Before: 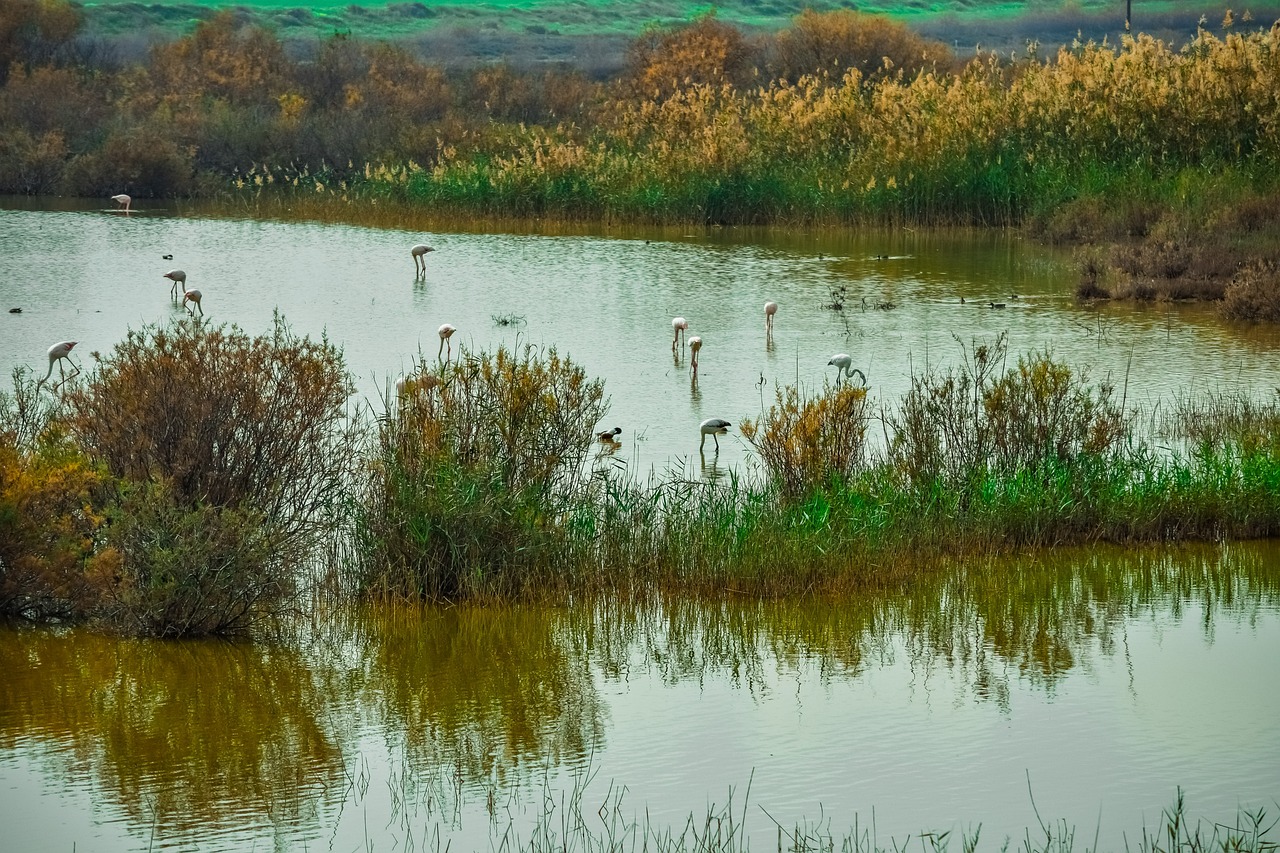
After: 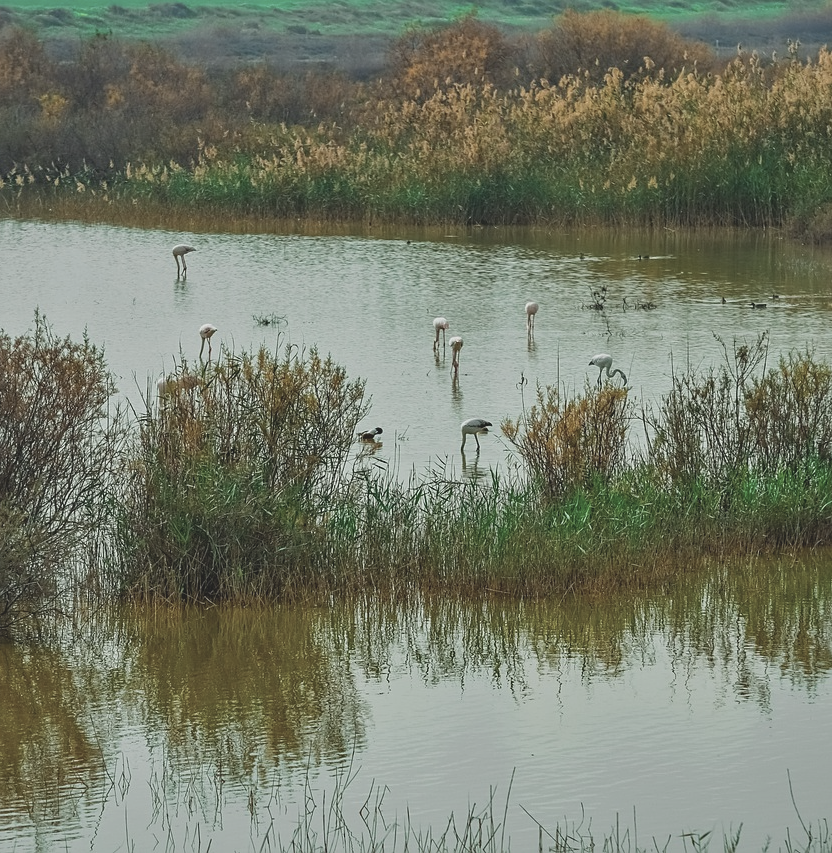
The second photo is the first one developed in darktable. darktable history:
sharpen: amount 0.216
contrast brightness saturation: contrast -0.25, saturation -0.439
crop and rotate: left 18.745%, right 16.22%
